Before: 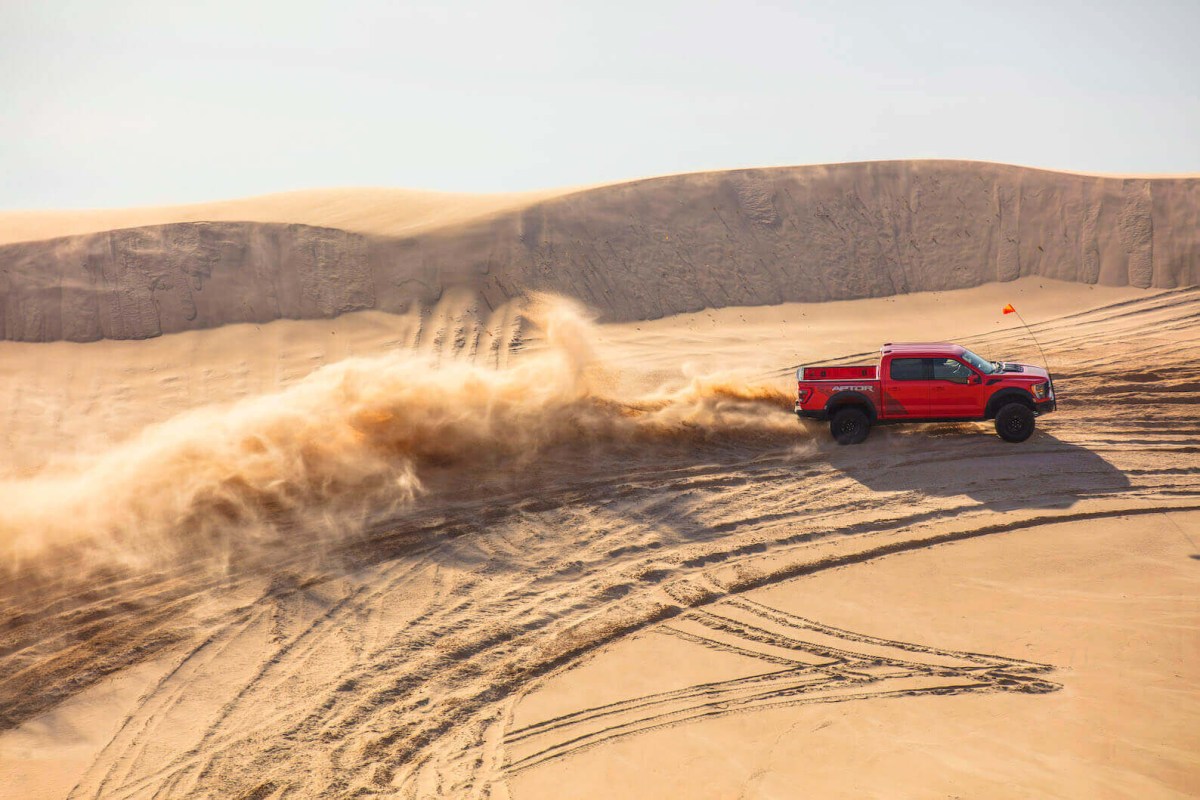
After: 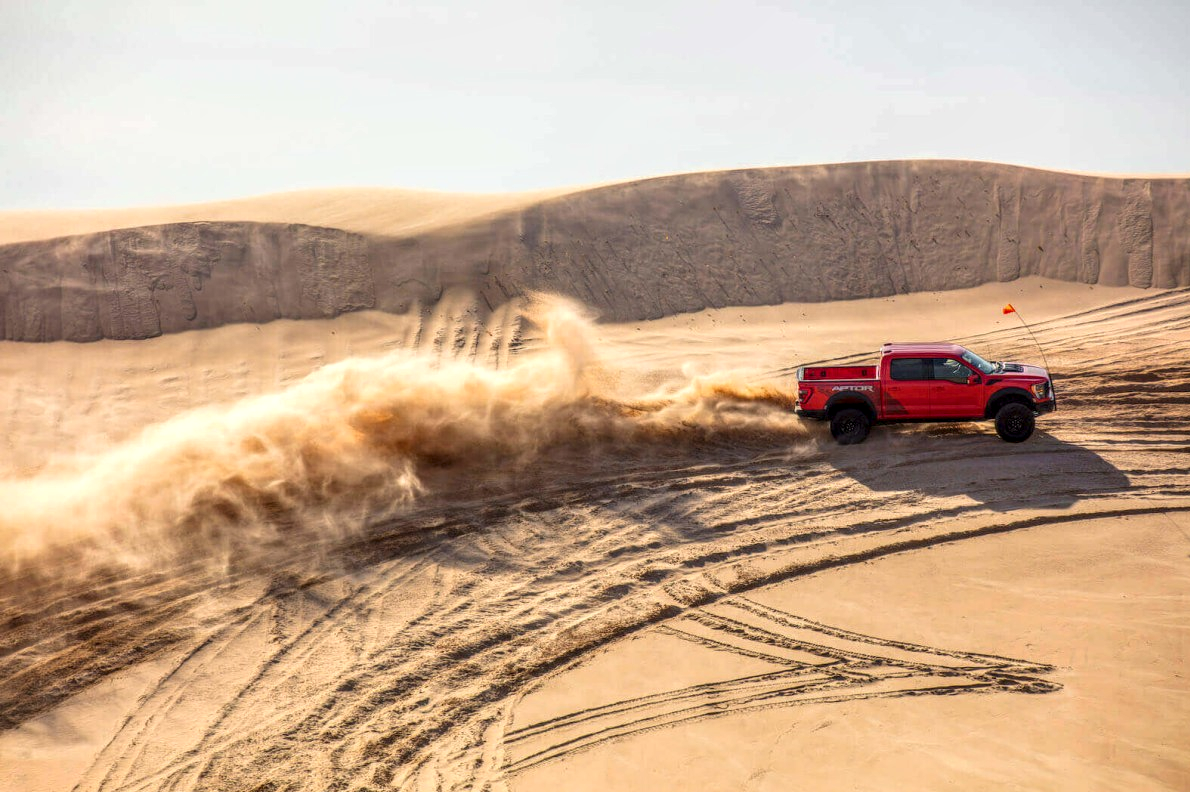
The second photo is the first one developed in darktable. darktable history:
local contrast: highlights 59%, detail 145%
crop: left 0.009%
